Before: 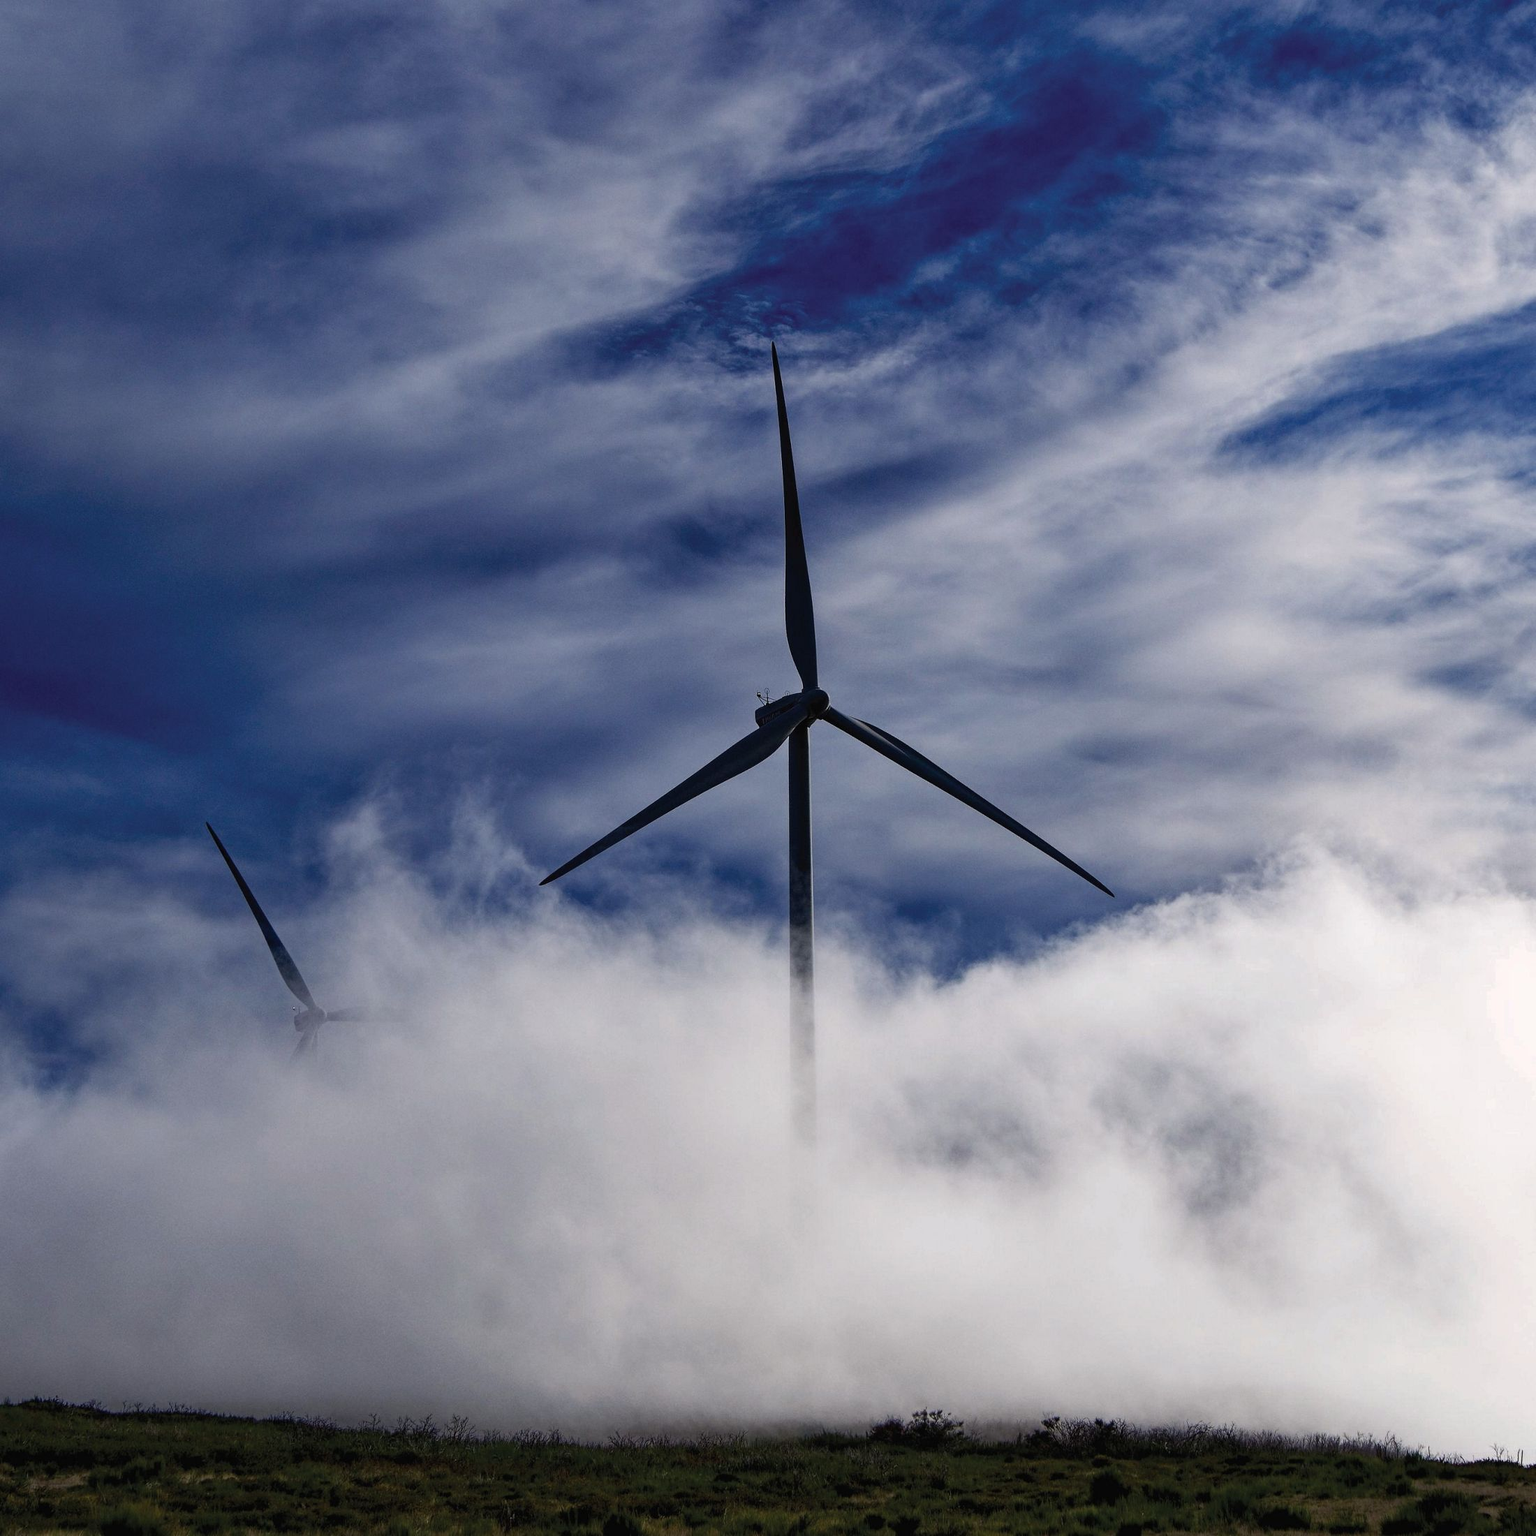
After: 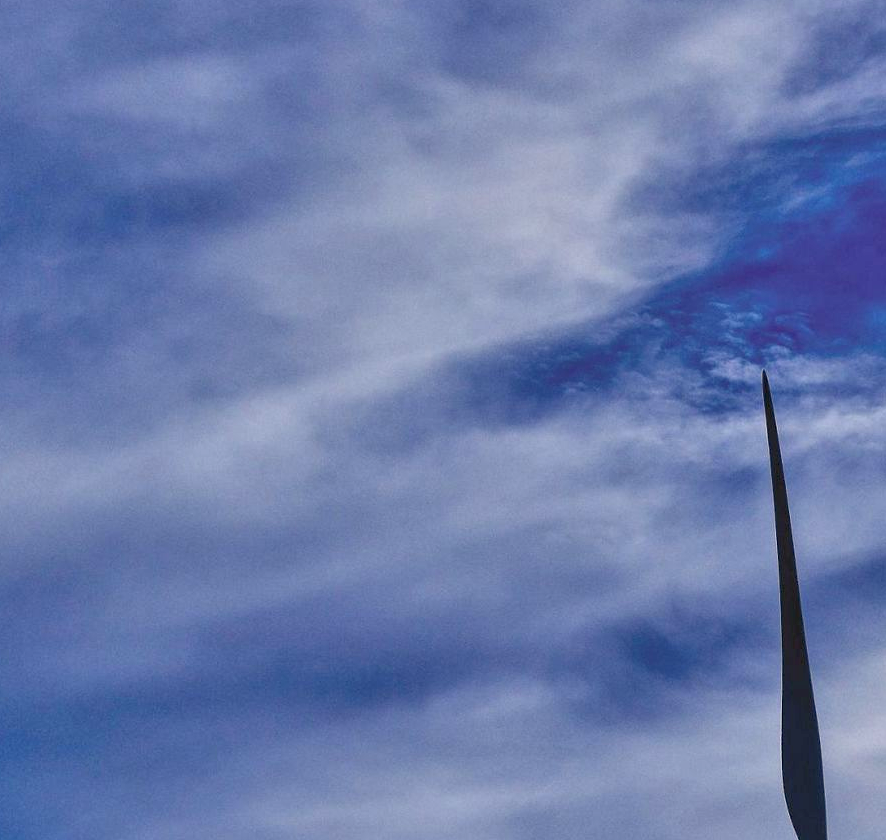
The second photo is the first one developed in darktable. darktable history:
crop: left 15.607%, top 5.45%, right 44.103%, bottom 56.346%
tone equalizer: -8 EV 1.99 EV, -7 EV 1.99 EV, -6 EV 2 EV, -5 EV 1.96 EV, -4 EV 1.96 EV, -3 EV 1.49 EV, -2 EV 0.998 EV, -1 EV 0.478 EV
